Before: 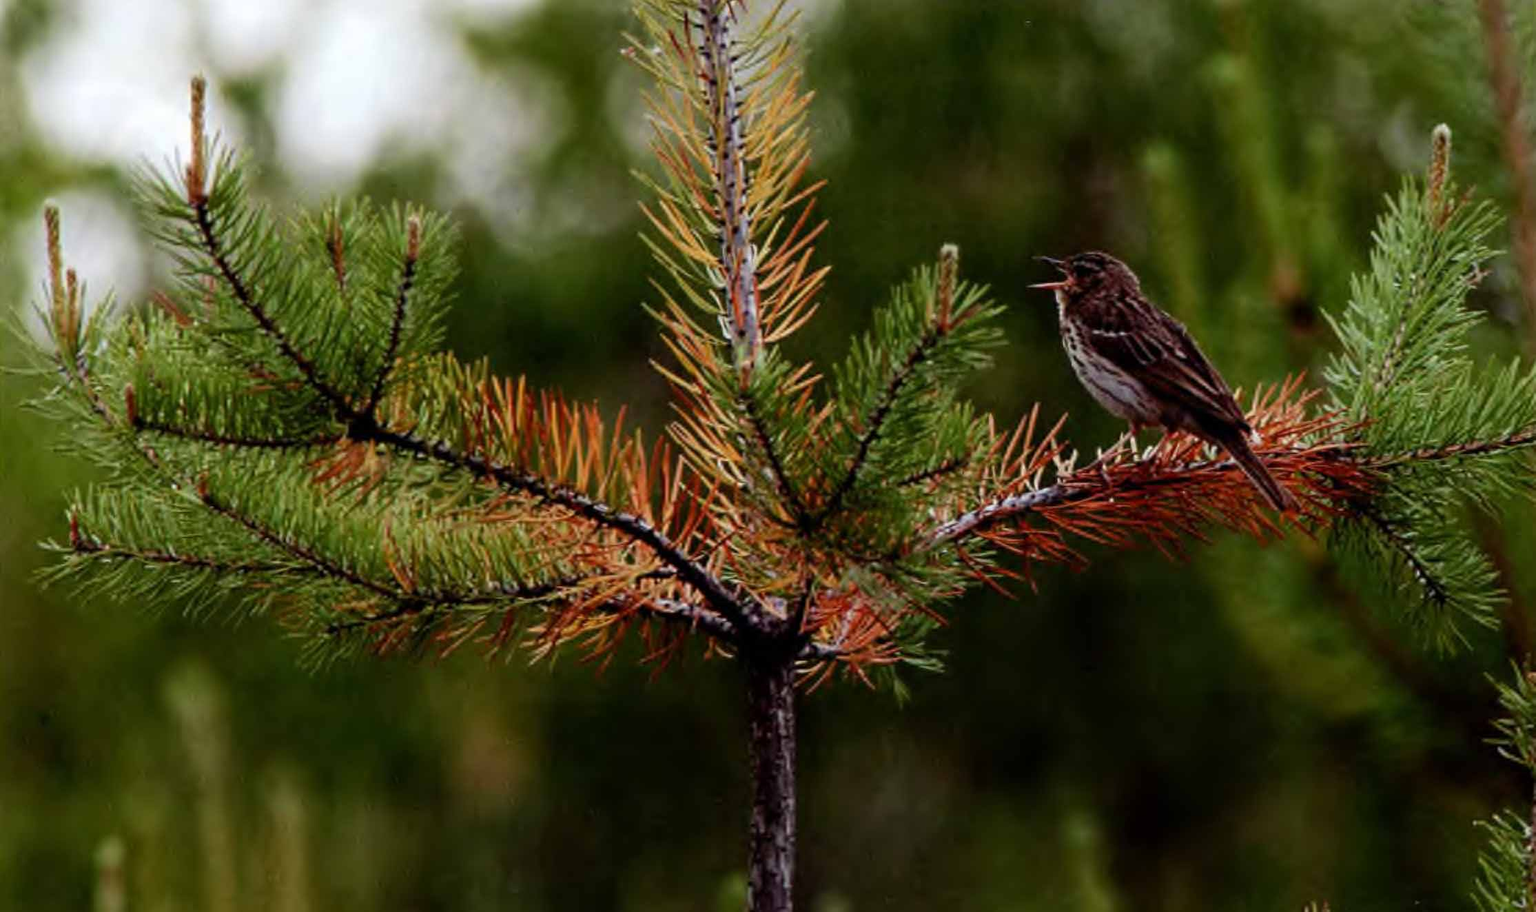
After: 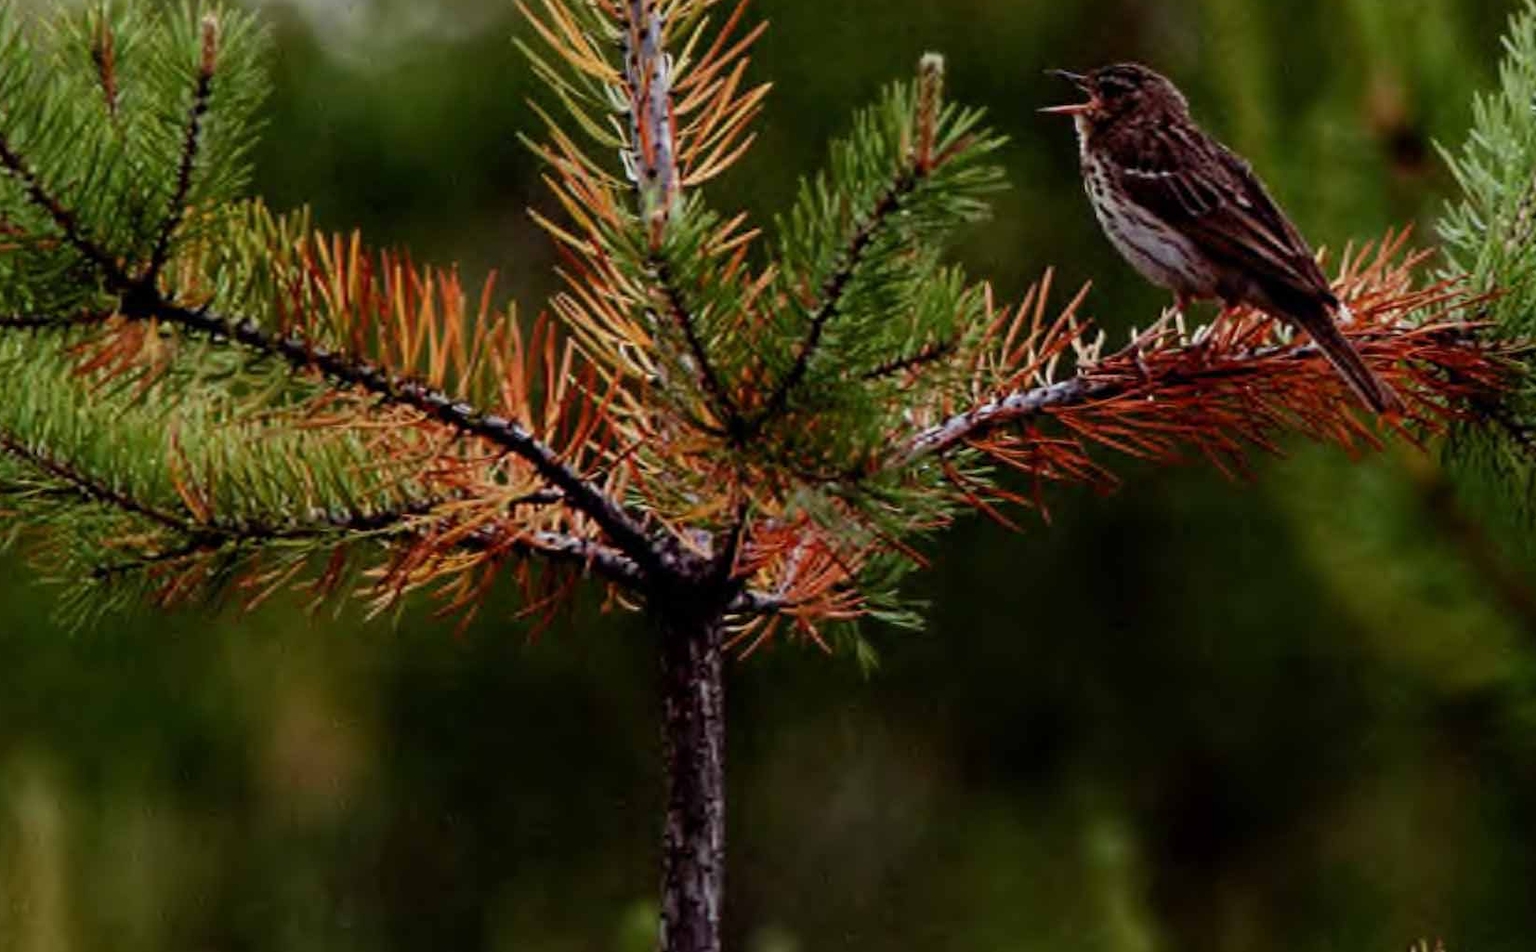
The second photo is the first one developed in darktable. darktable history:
crop: left 16.825%, top 22.509%, right 8.981%
